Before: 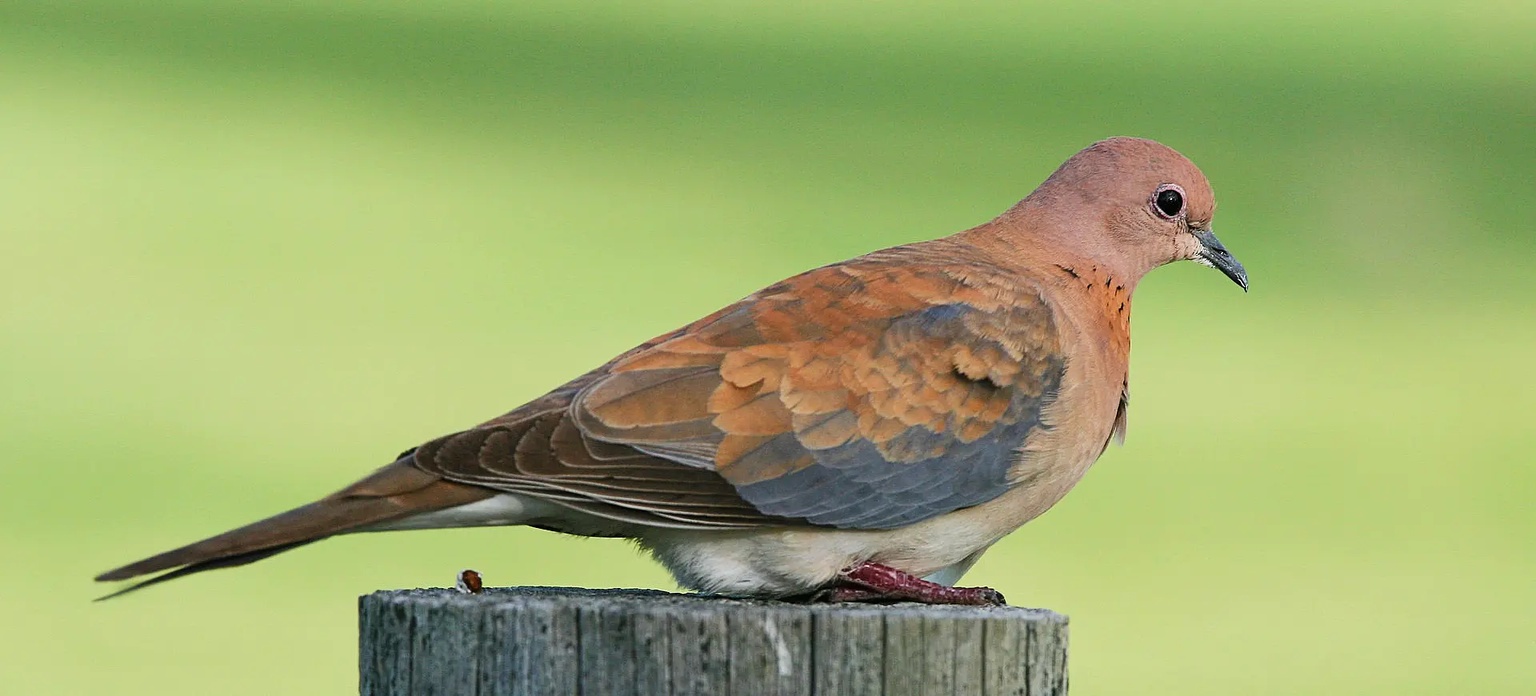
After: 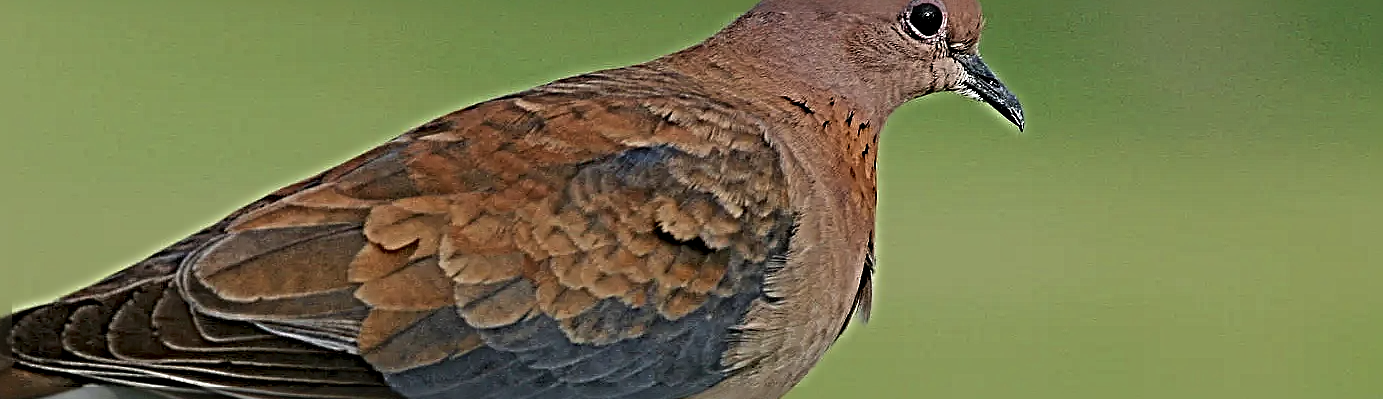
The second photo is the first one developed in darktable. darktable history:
exposure: exposure -1 EV, compensate highlight preservation false
sharpen: radius 6.3, amount 1.8, threshold 0
crop and rotate: left 27.938%, top 27.046%, bottom 27.046%
